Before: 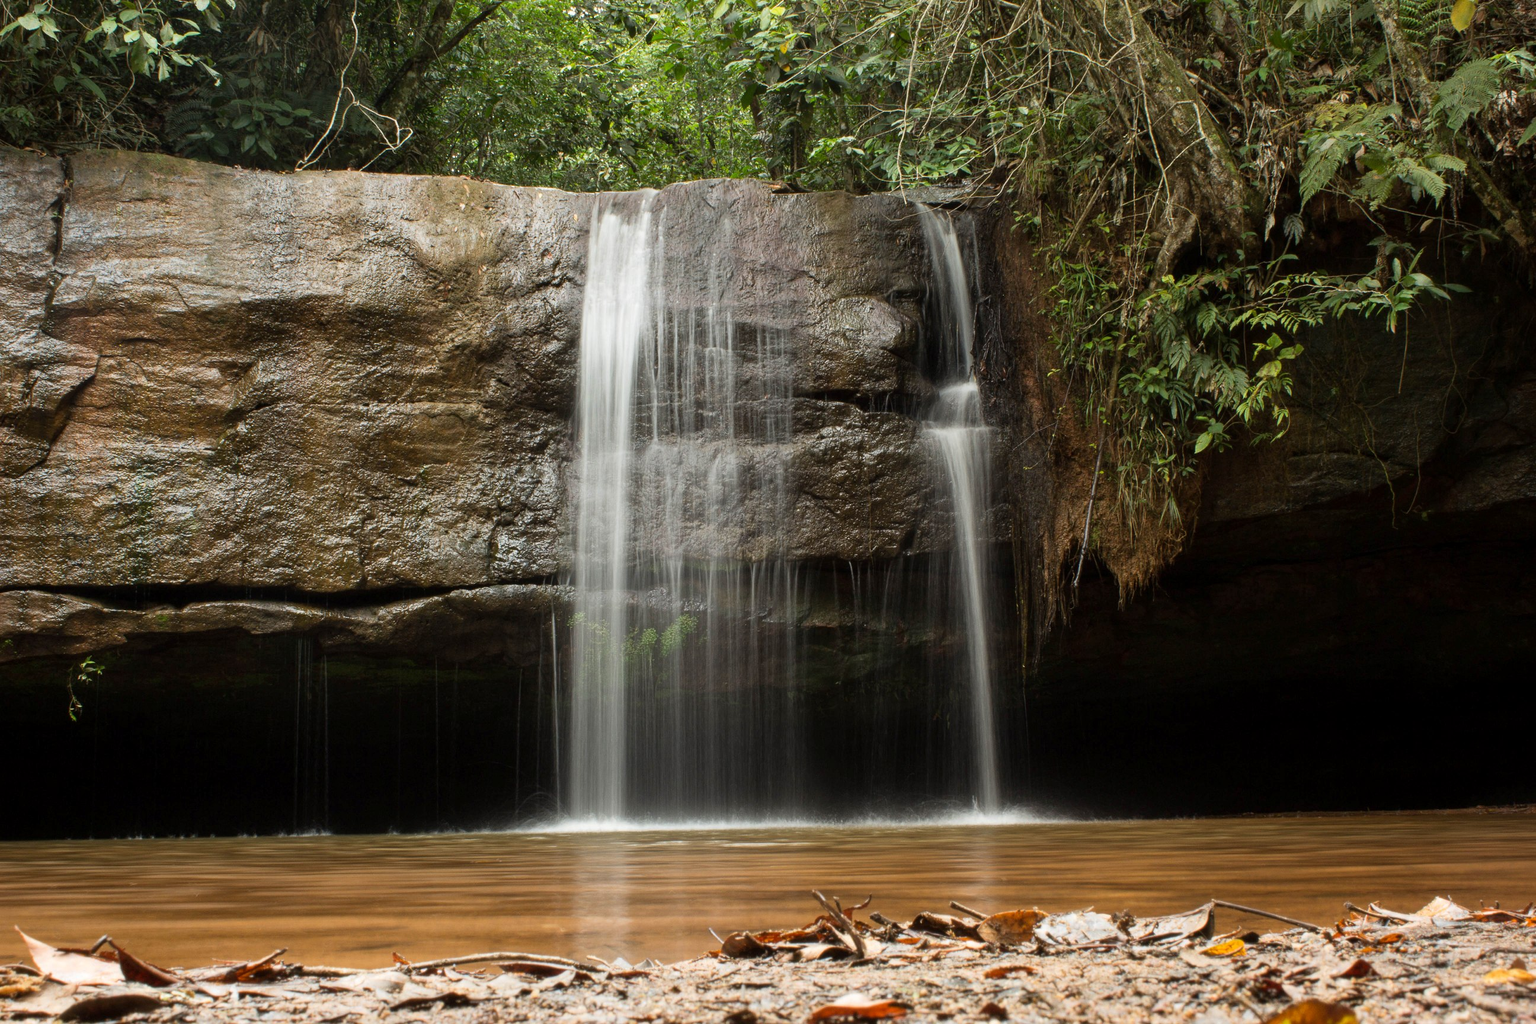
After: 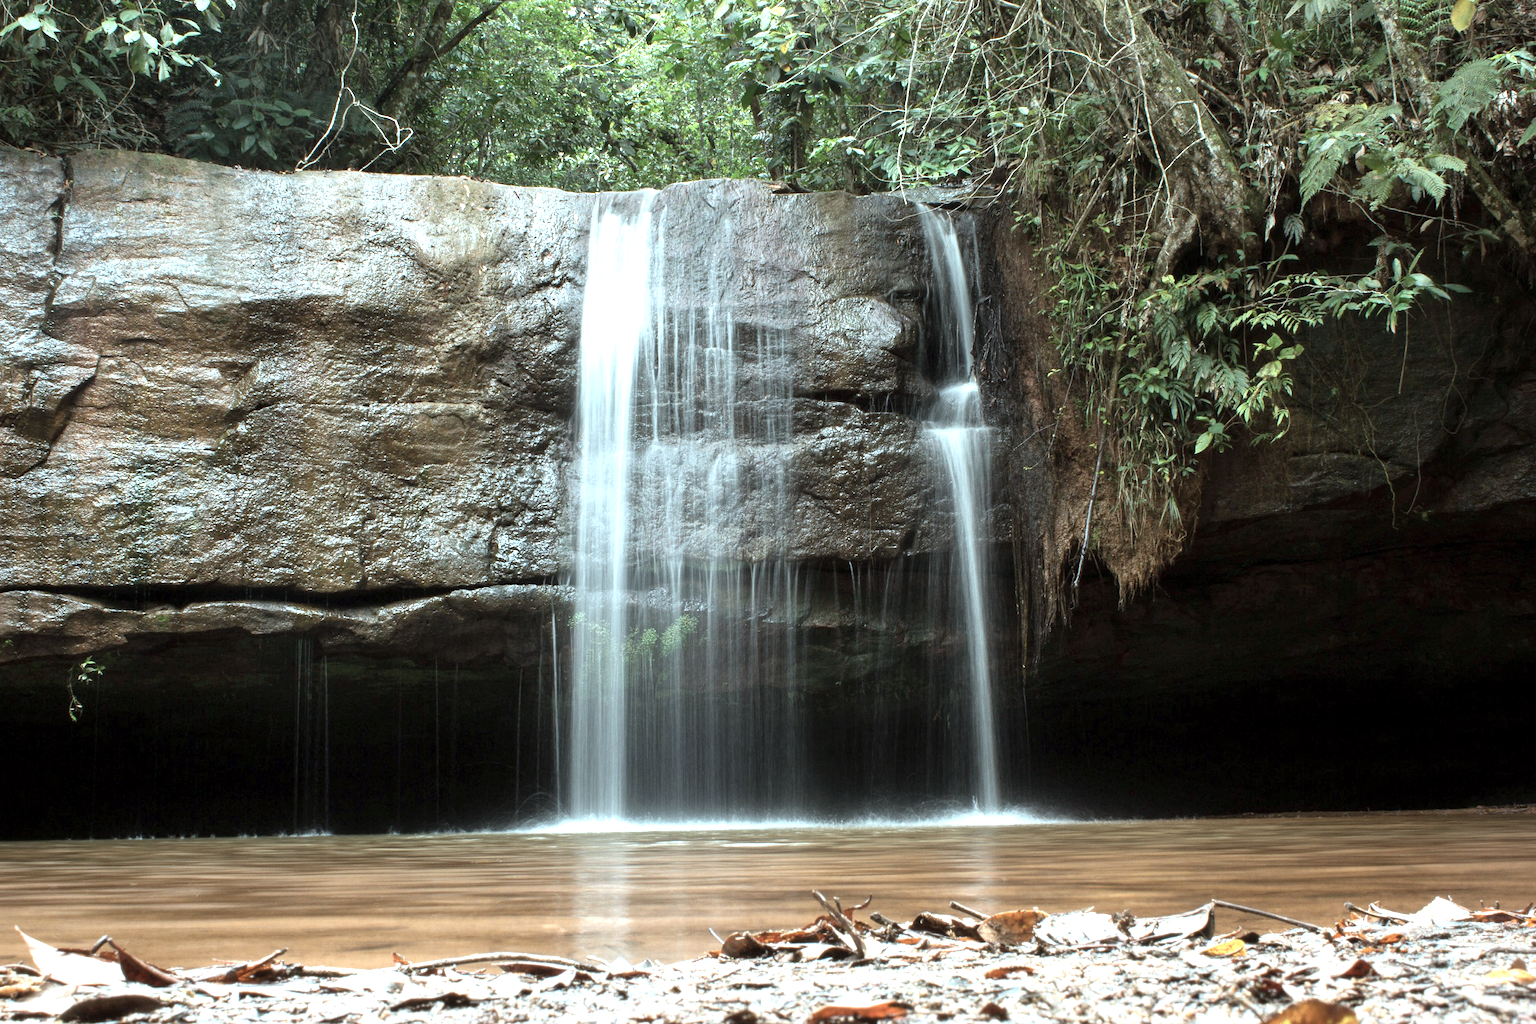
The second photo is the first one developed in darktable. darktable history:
exposure: exposure 1 EV, compensate highlight preservation false
color correction: highlights a* -12.64, highlights b* -18.1, saturation 0.7
